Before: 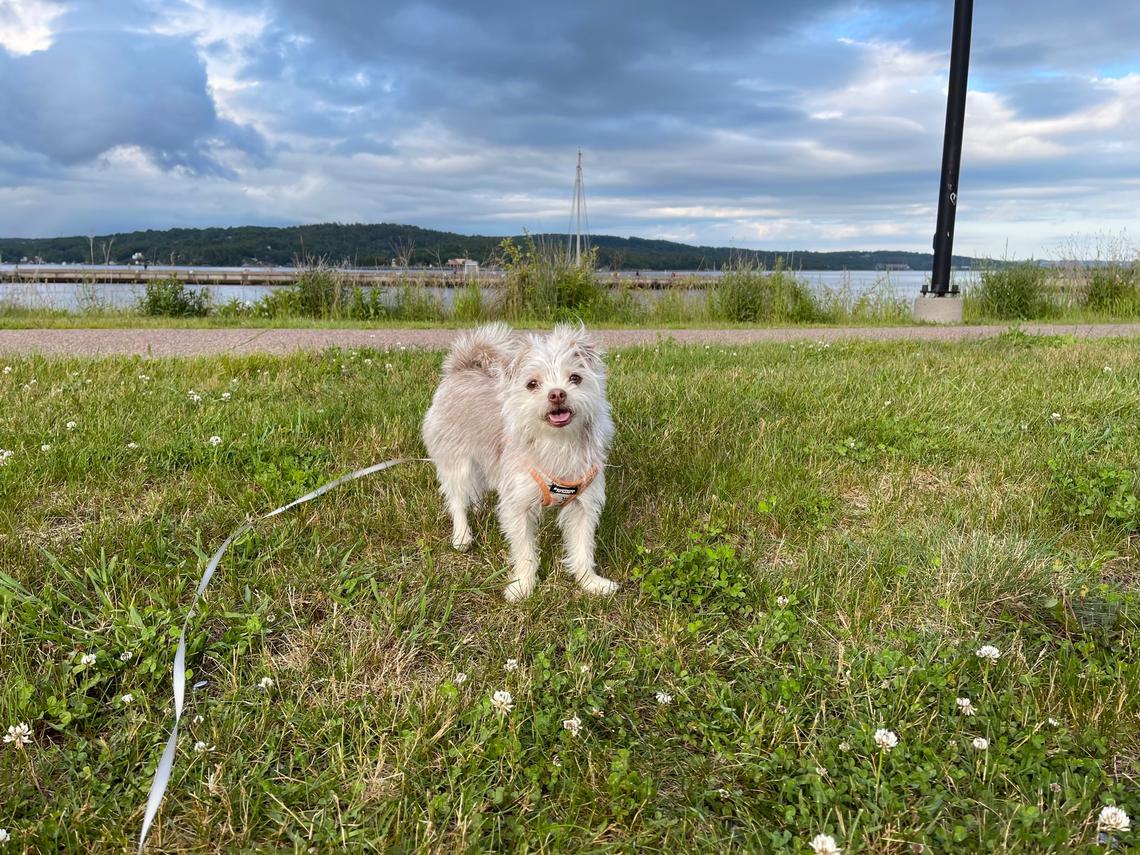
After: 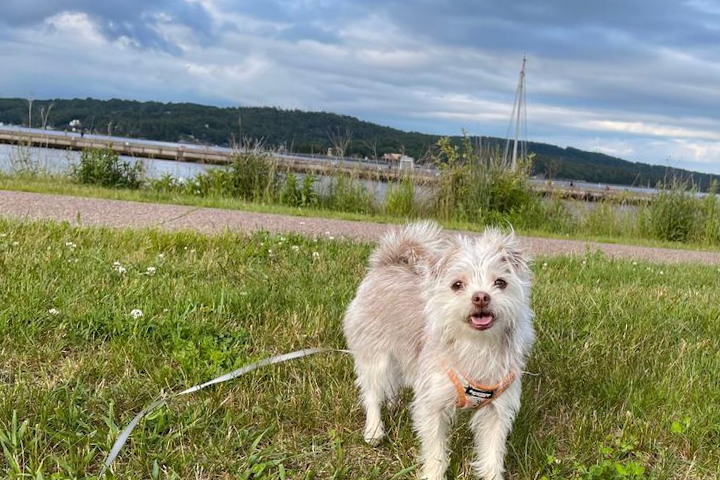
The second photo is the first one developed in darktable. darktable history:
crop and rotate: angle -4.99°, left 2.122%, top 6.945%, right 27.566%, bottom 30.519%
shadows and highlights: shadows 12, white point adjustment 1.2, highlights -0.36, soften with gaussian
white balance: emerald 1
